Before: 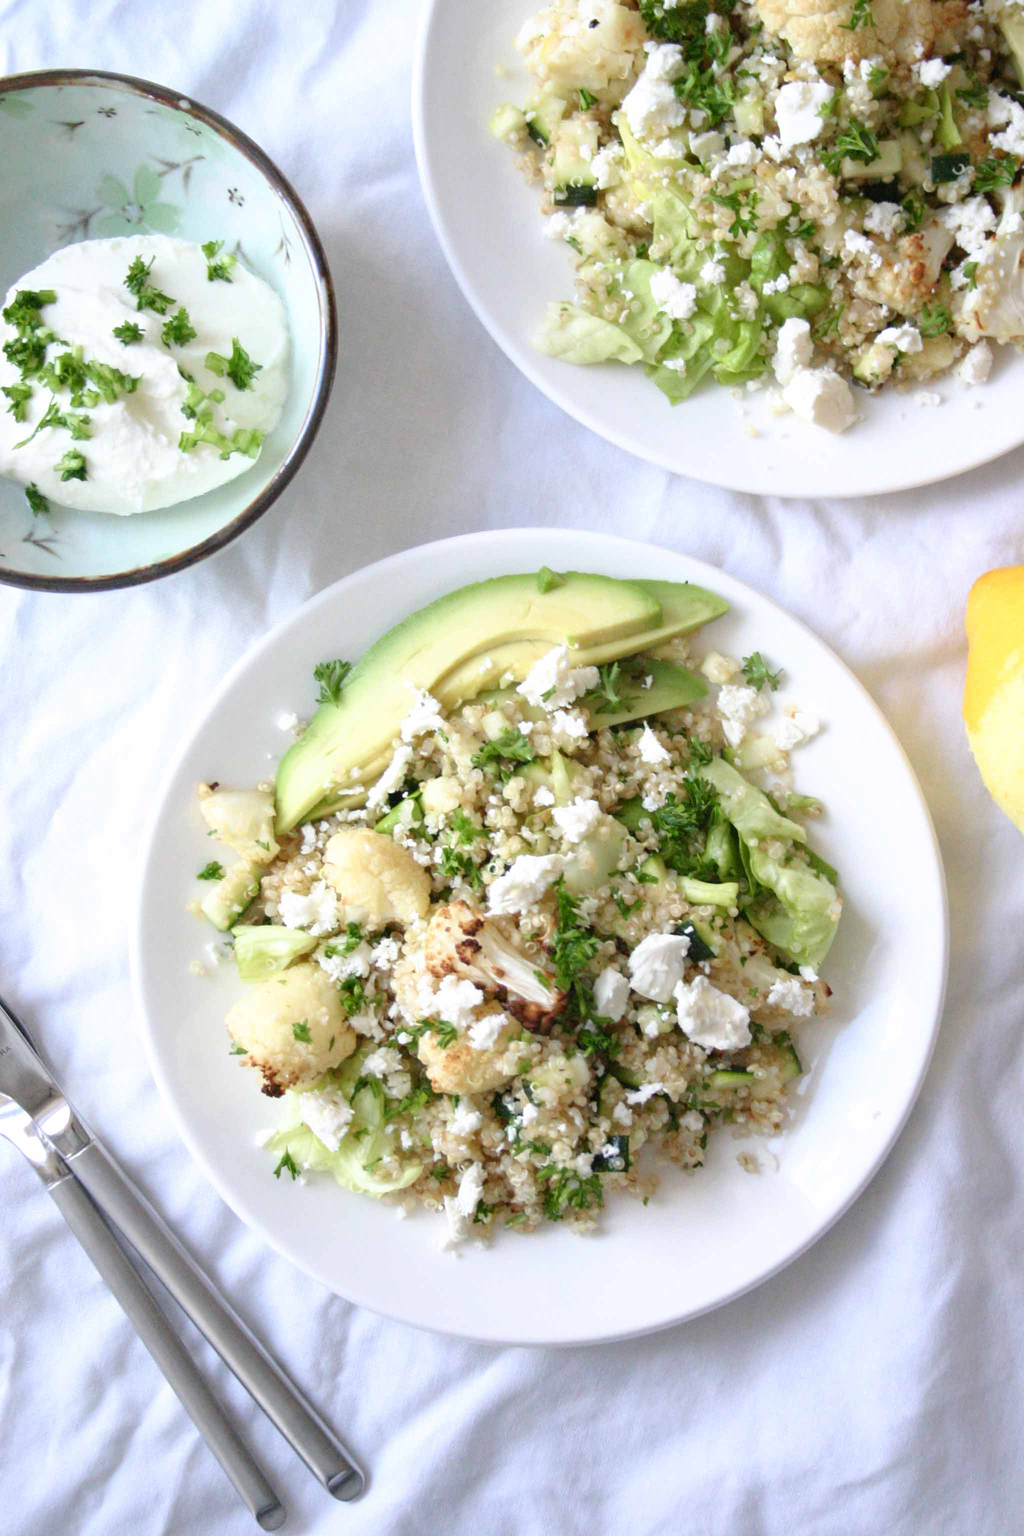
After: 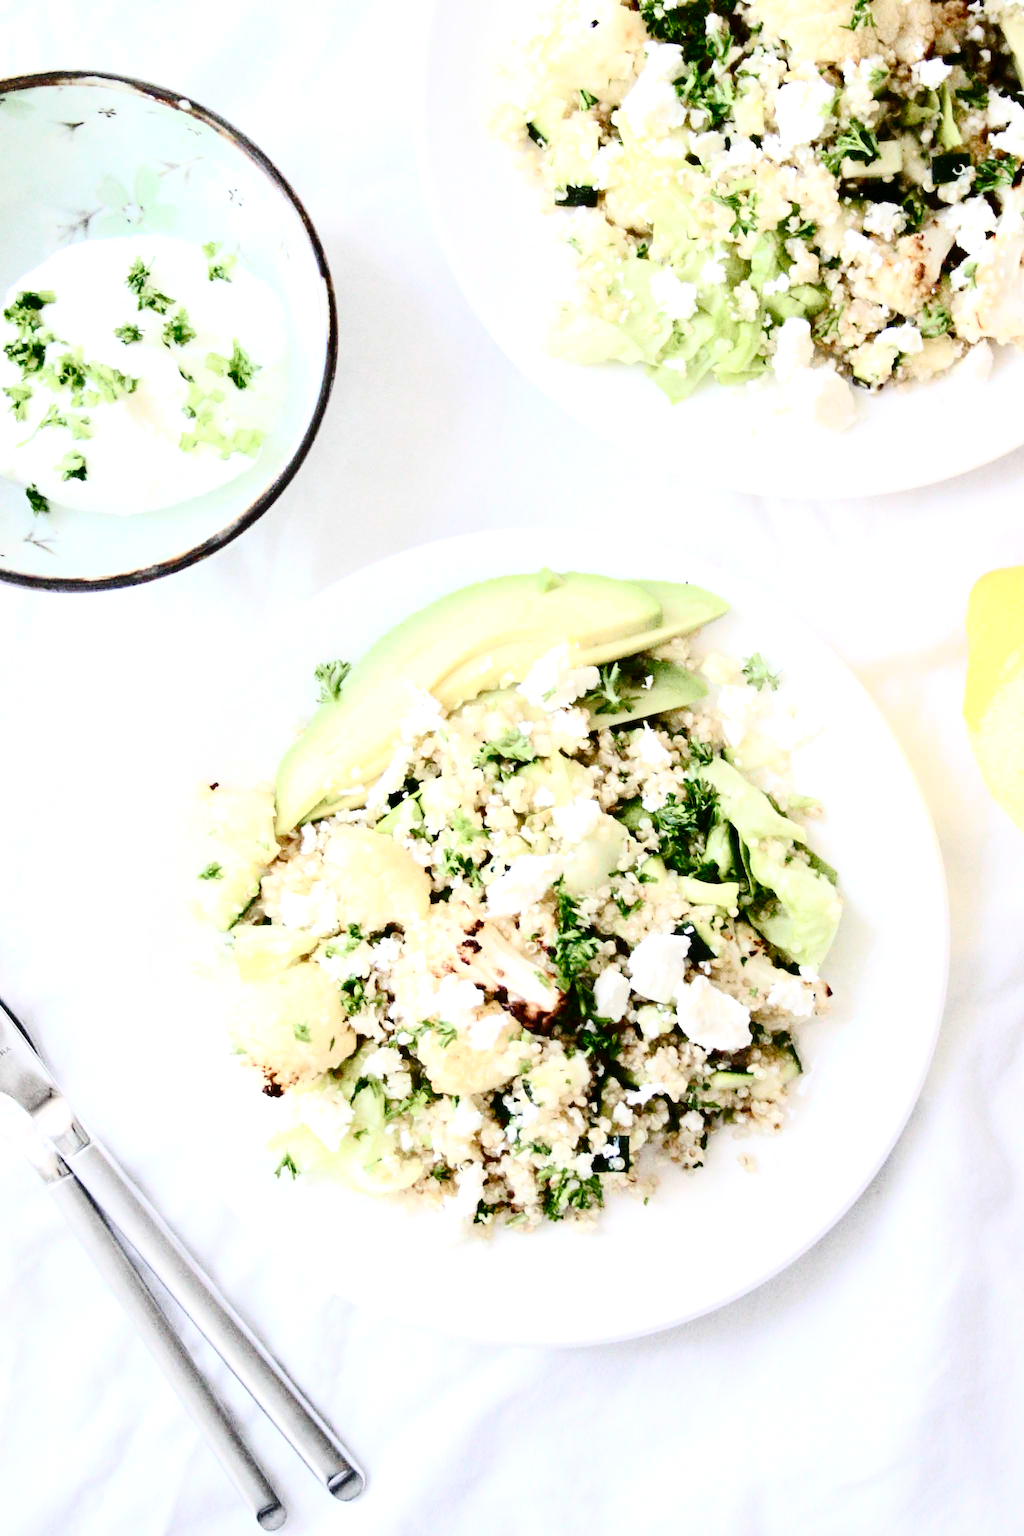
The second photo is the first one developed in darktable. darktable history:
tone curve: curves: ch0 [(0, 0) (0.003, 0.001) (0.011, 0.004) (0.025, 0.013) (0.044, 0.022) (0.069, 0.035) (0.1, 0.053) (0.136, 0.088) (0.177, 0.149) (0.224, 0.213) (0.277, 0.293) (0.335, 0.381) (0.399, 0.463) (0.468, 0.546) (0.543, 0.616) (0.623, 0.693) (0.709, 0.766) (0.801, 0.843) (0.898, 0.921) (1, 1)], preserve colors none
contrast brightness saturation: contrast 0.5, saturation -0.1
exposure: black level correction 0, exposure 0.6 EV, compensate highlight preservation false
